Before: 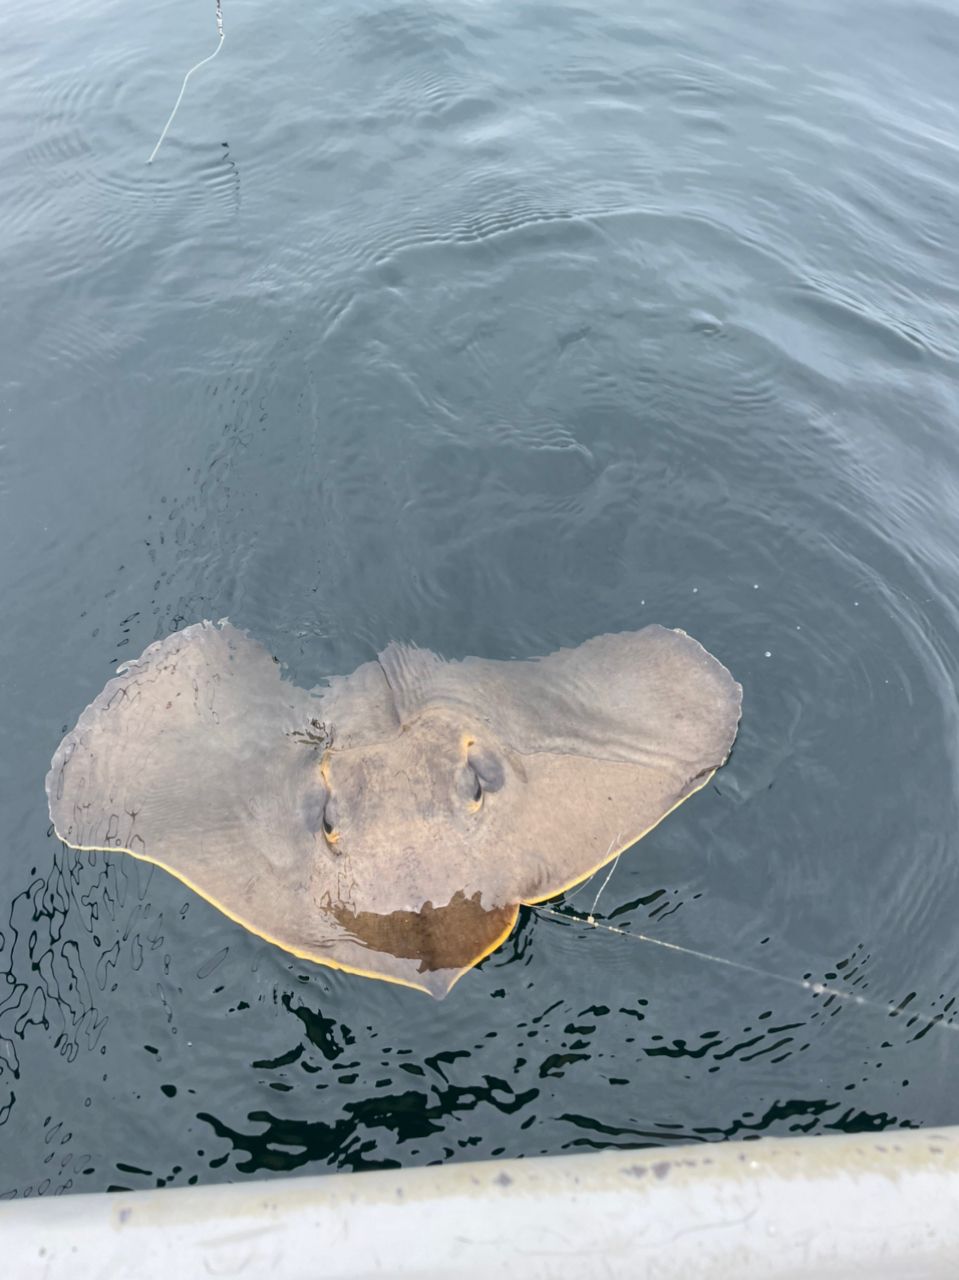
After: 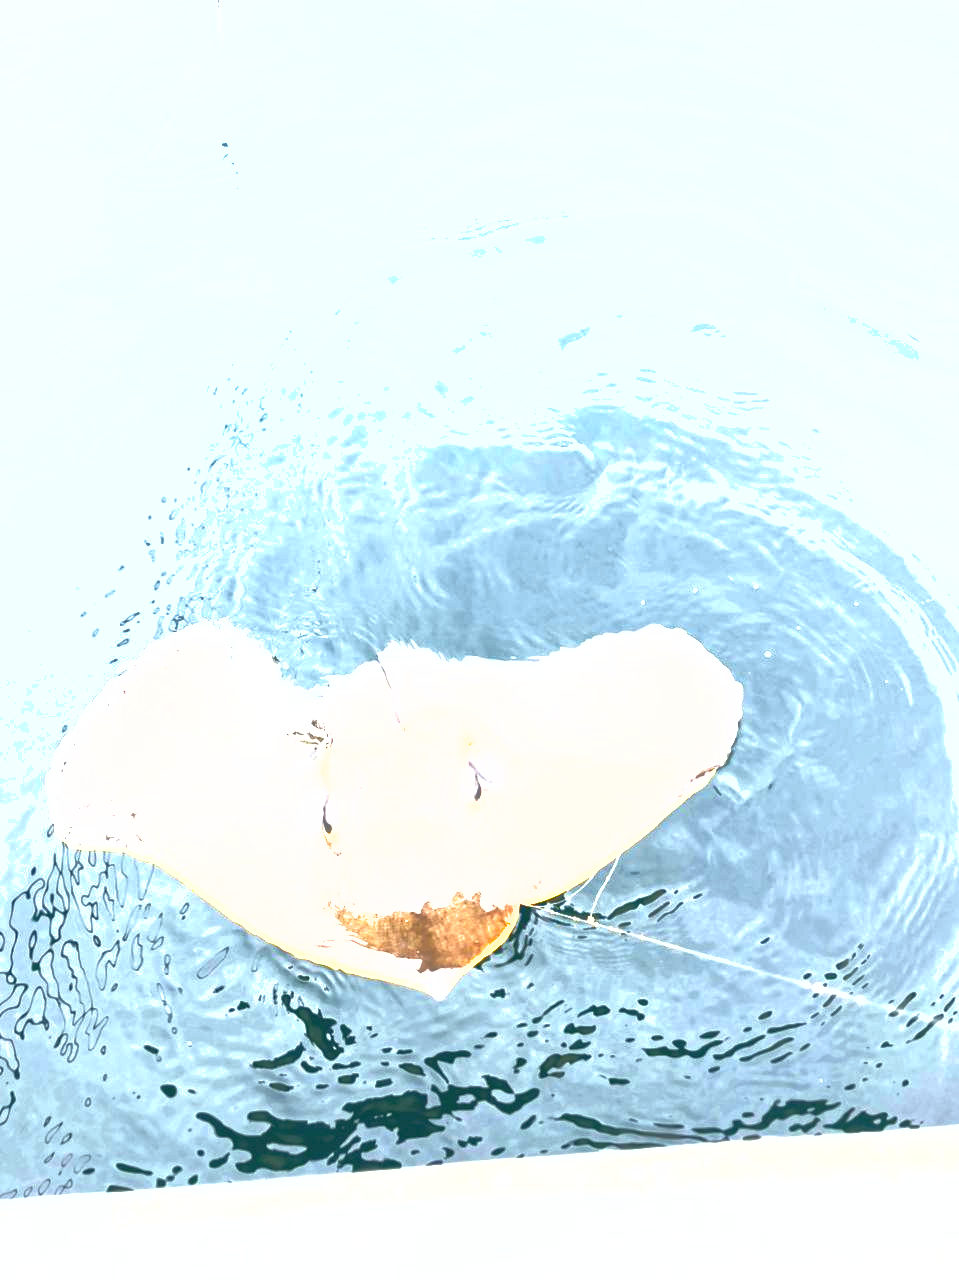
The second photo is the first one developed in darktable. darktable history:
shadows and highlights: on, module defaults
exposure: black level correction 0, exposure 2.327 EV, compensate exposure bias true, compensate highlight preservation false
